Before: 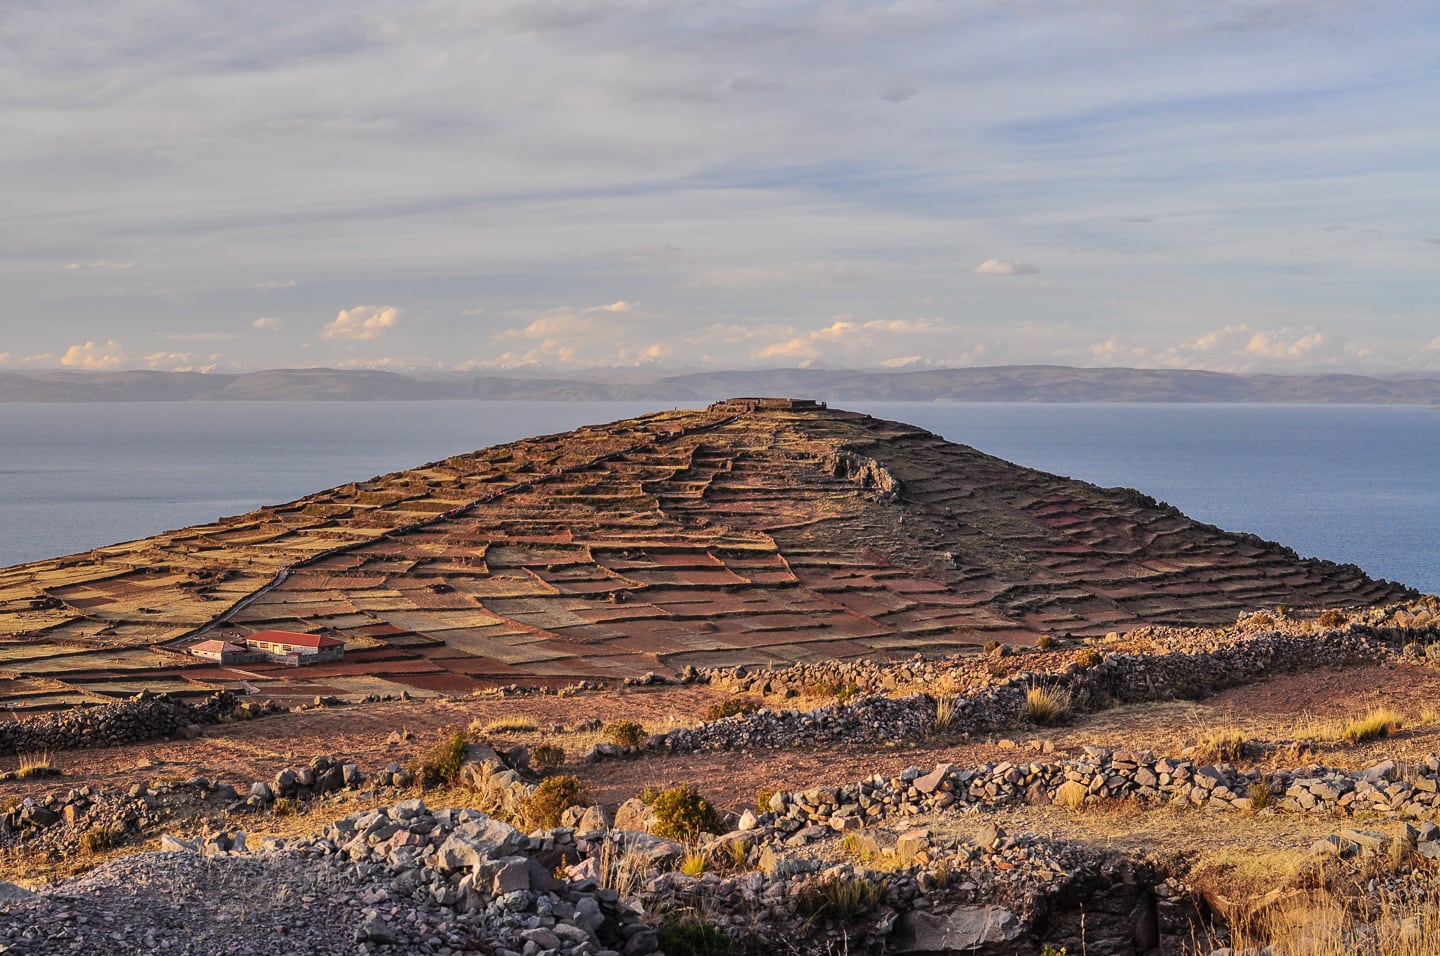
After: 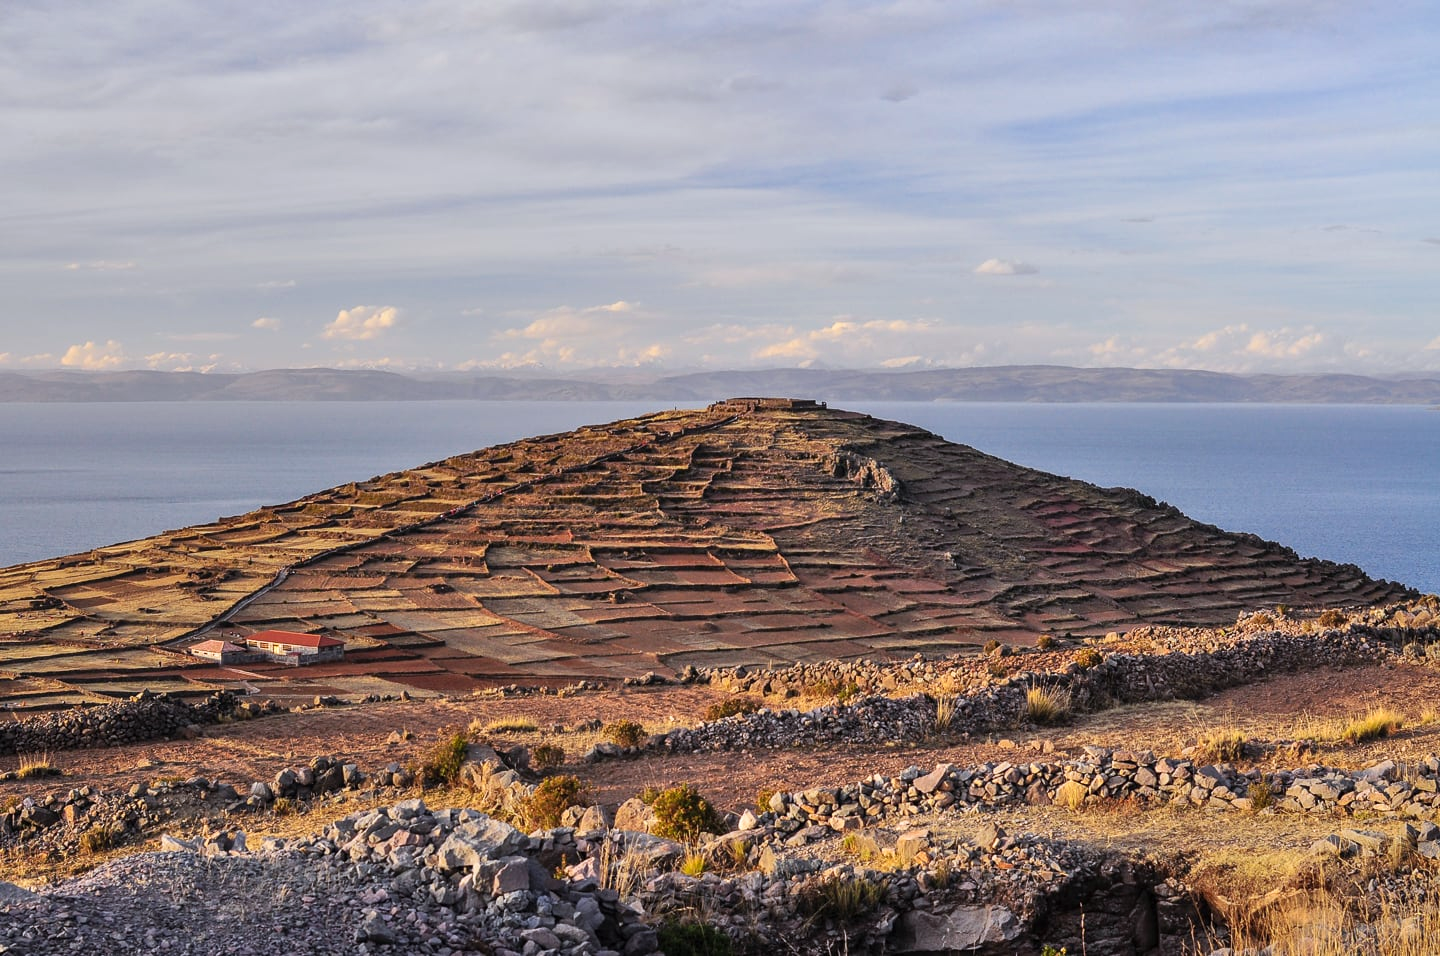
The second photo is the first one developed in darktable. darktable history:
tone curve: curves: ch0 [(0, 0) (0.003, 0.003) (0.011, 0.012) (0.025, 0.026) (0.044, 0.047) (0.069, 0.073) (0.1, 0.105) (0.136, 0.143) (0.177, 0.187) (0.224, 0.237) (0.277, 0.293) (0.335, 0.354) (0.399, 0.422) (0.468, 0.495) (0.543, 0.574) (0.623, 0.659) (0.709, 0.749) (0.801, 0.846) (0.898, 0.932) (1, 1)], preserve colors none
tone equalizer: on, module defaults
white balance: red 0.983, blue 1.036
